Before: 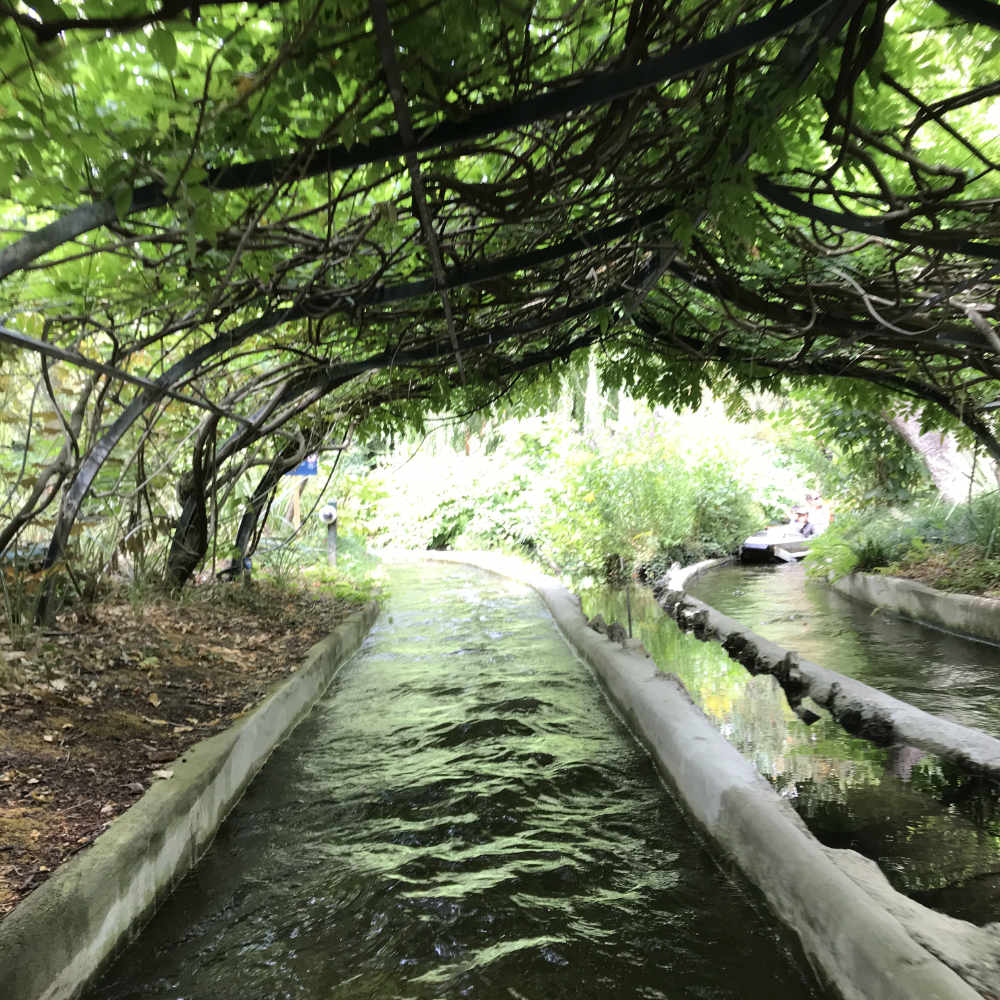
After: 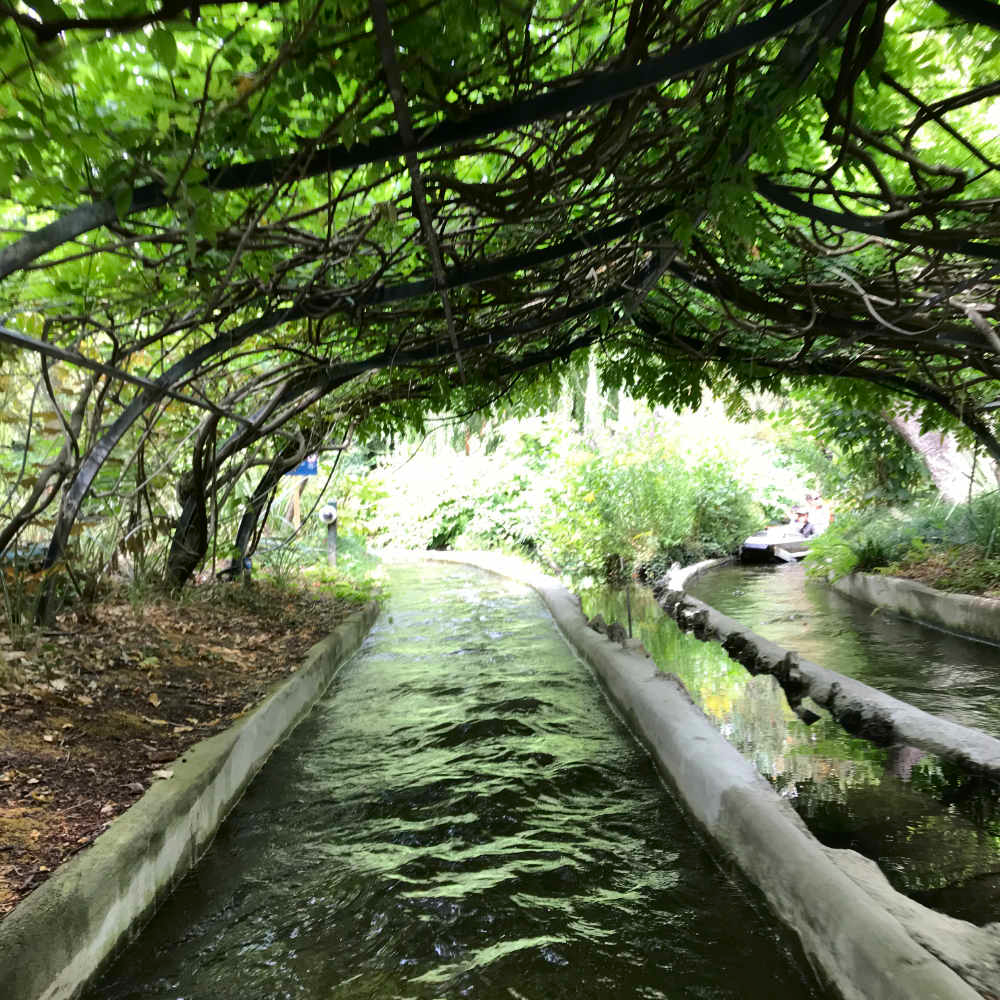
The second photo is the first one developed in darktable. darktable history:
contrast brightness saturation: brightness -0.09
shadows and highlights: shadows 52.34, highlights -28.23, soften with gaussian
